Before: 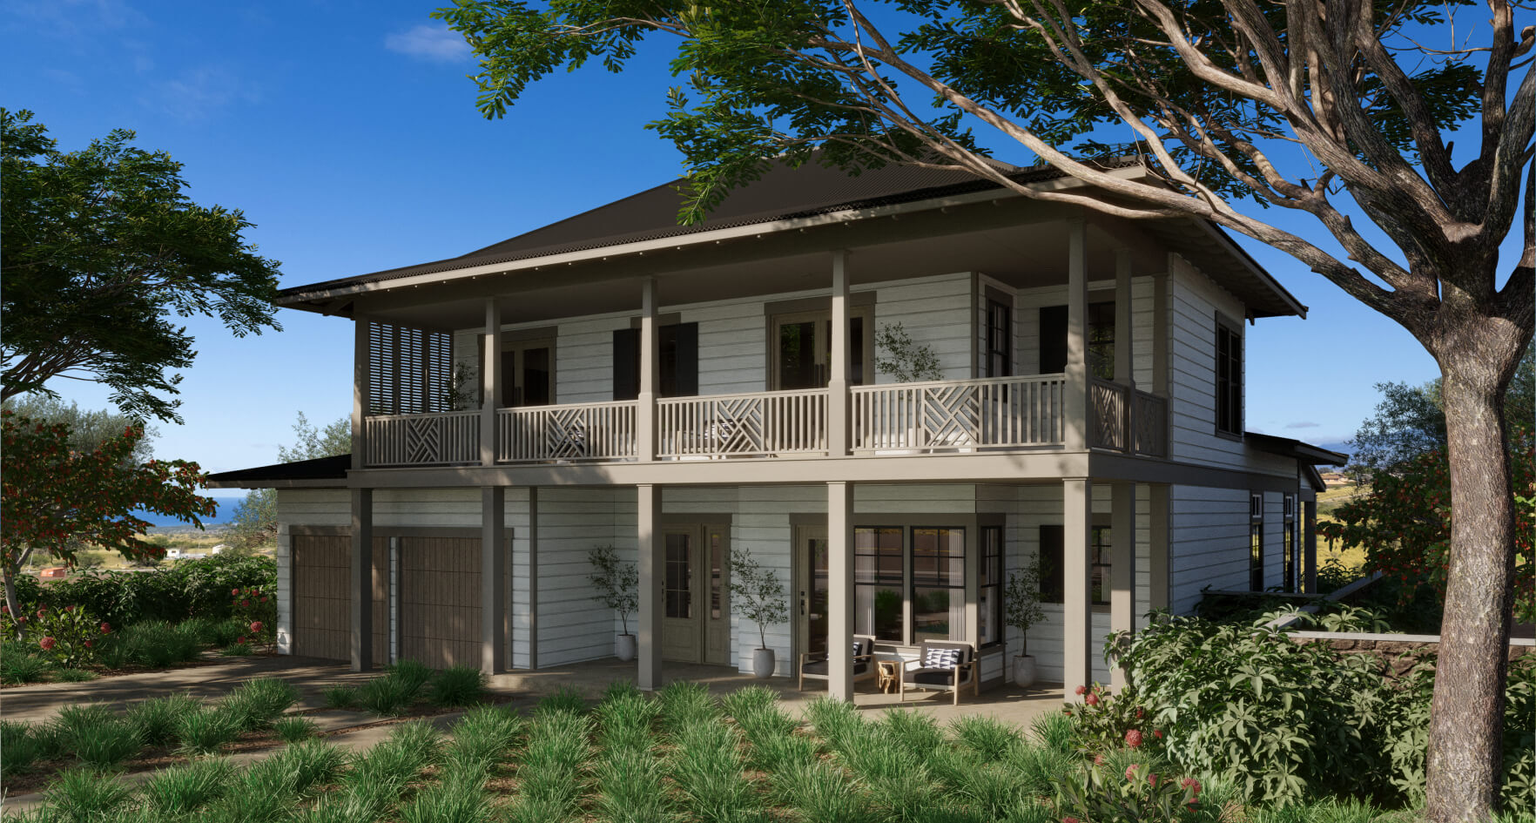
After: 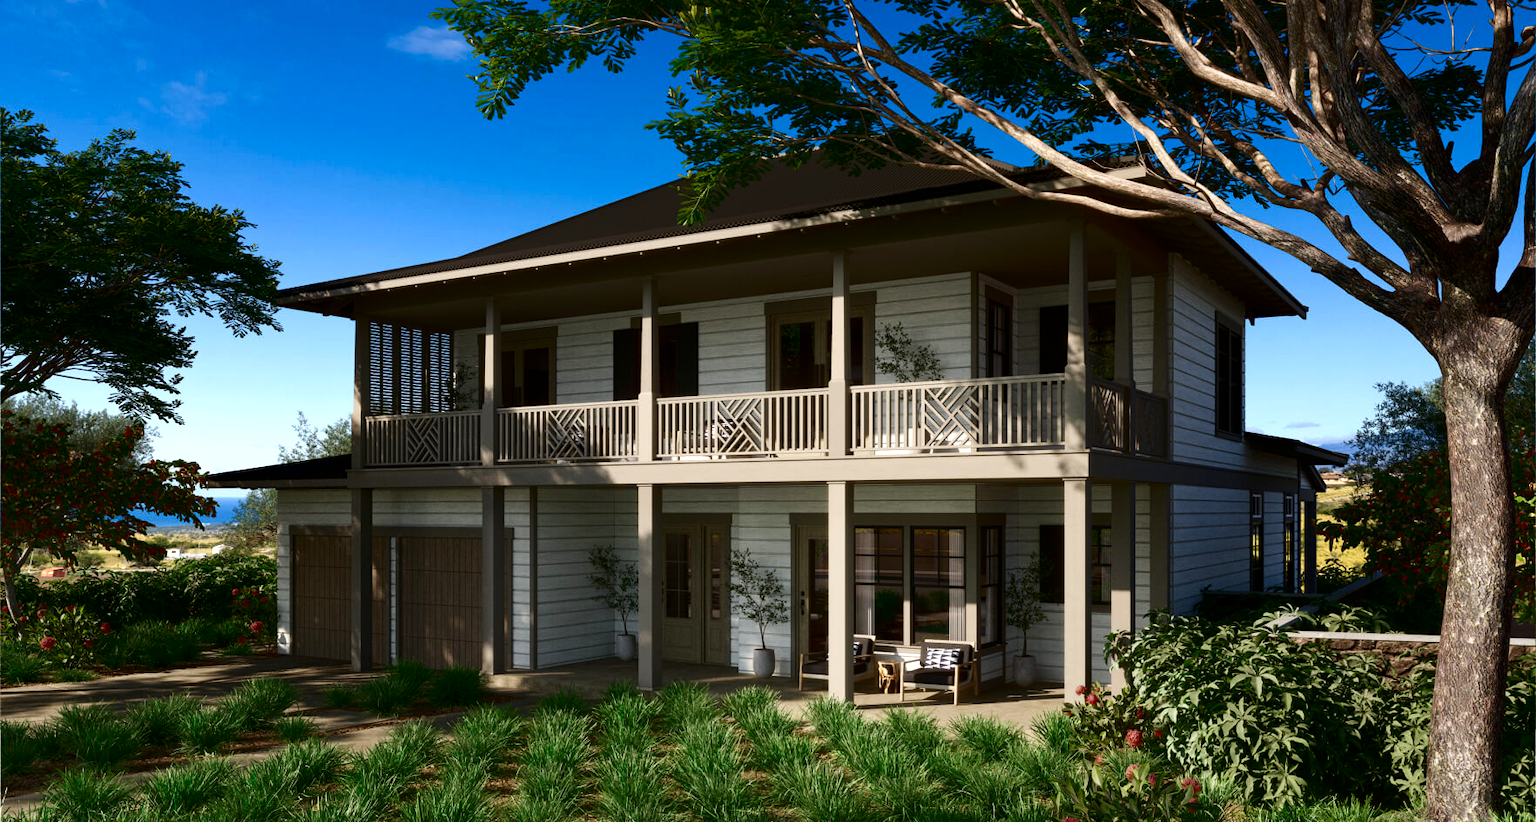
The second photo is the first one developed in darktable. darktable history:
exposure: black level correction 0, exposure 0.499 EV, compensate highlight preservation false
contrast brightness saturation: contrast 0.132, brightness -0.237, saturation 0.145
